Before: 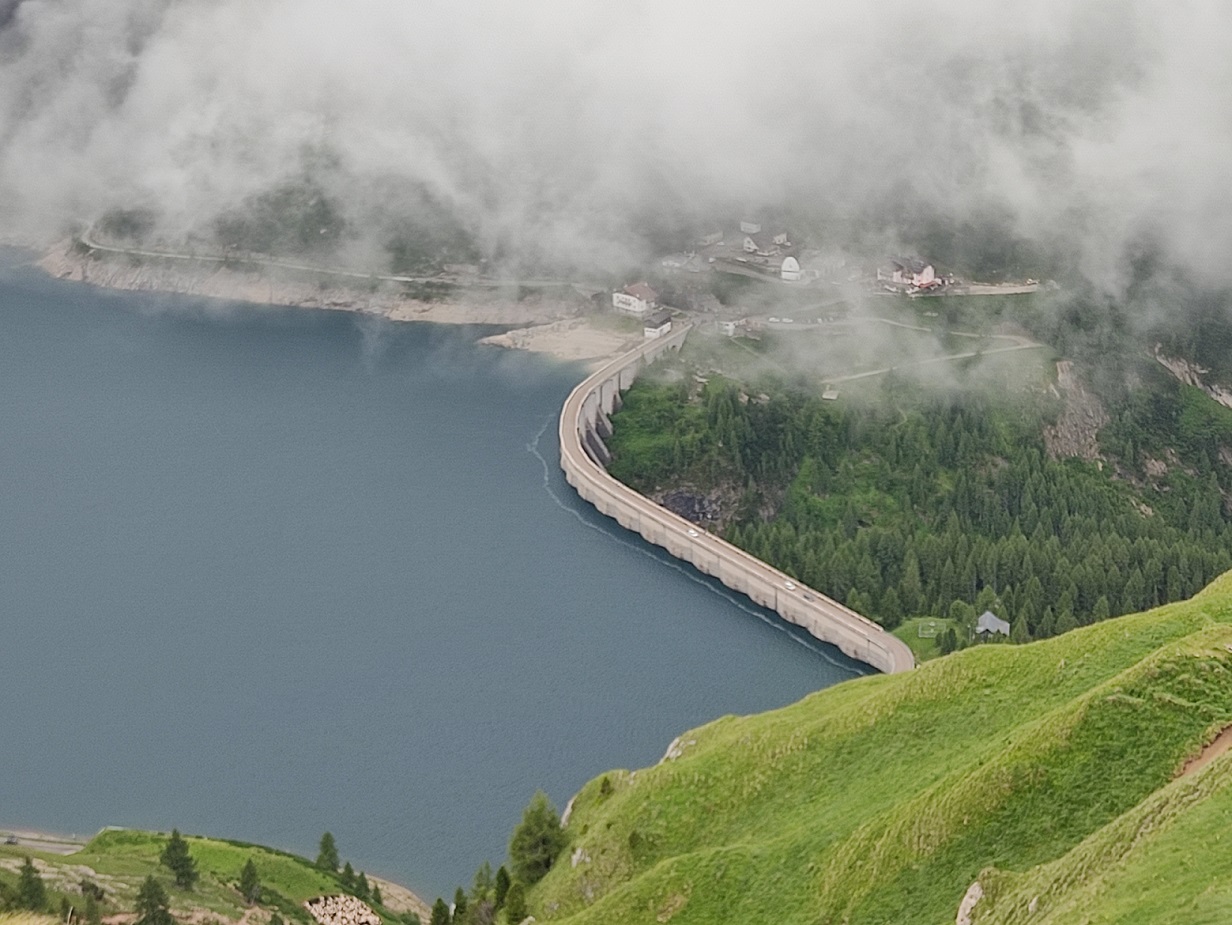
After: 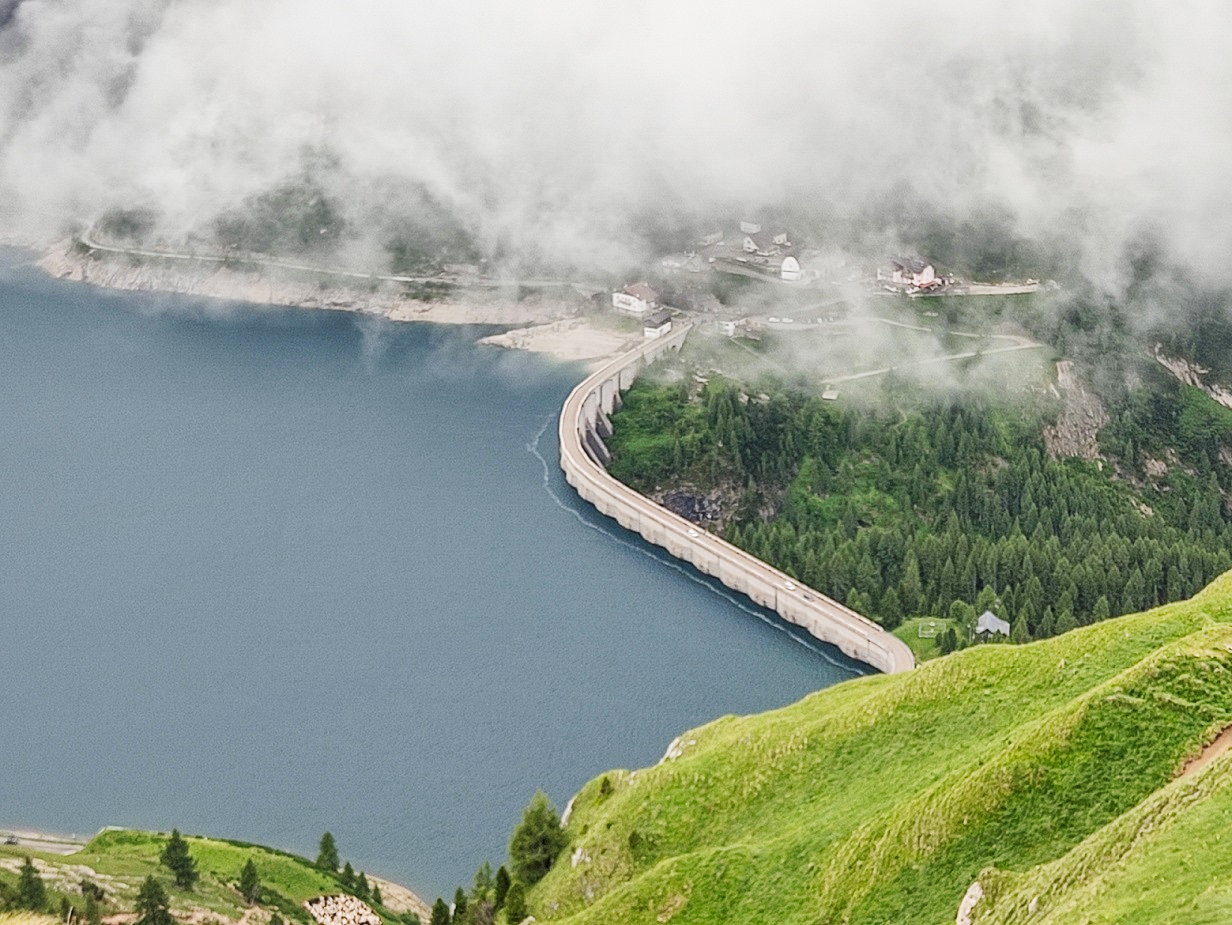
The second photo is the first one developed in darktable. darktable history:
tone curve: curves: ch0 [(0, 0) (0.003, 0.01) (0.011, 0.015) (0.025, 0.023) (0.044, 0.038) (0.069, 0.058) (0.1, 0.093) (0.136, 0.134) (0.177, 0.176) (0.224, 0.221) (0.277, 0.282) (0.335, 0.36) (0.399, 0.438) (0.468, 0.54) (0.543, 0.632) (0.623, 0.724) (0.709, 0.814) (0.801, 0.885) (0.898, 0.947) (1, 1)], preserve colors none
local contrast: on, module defaults
